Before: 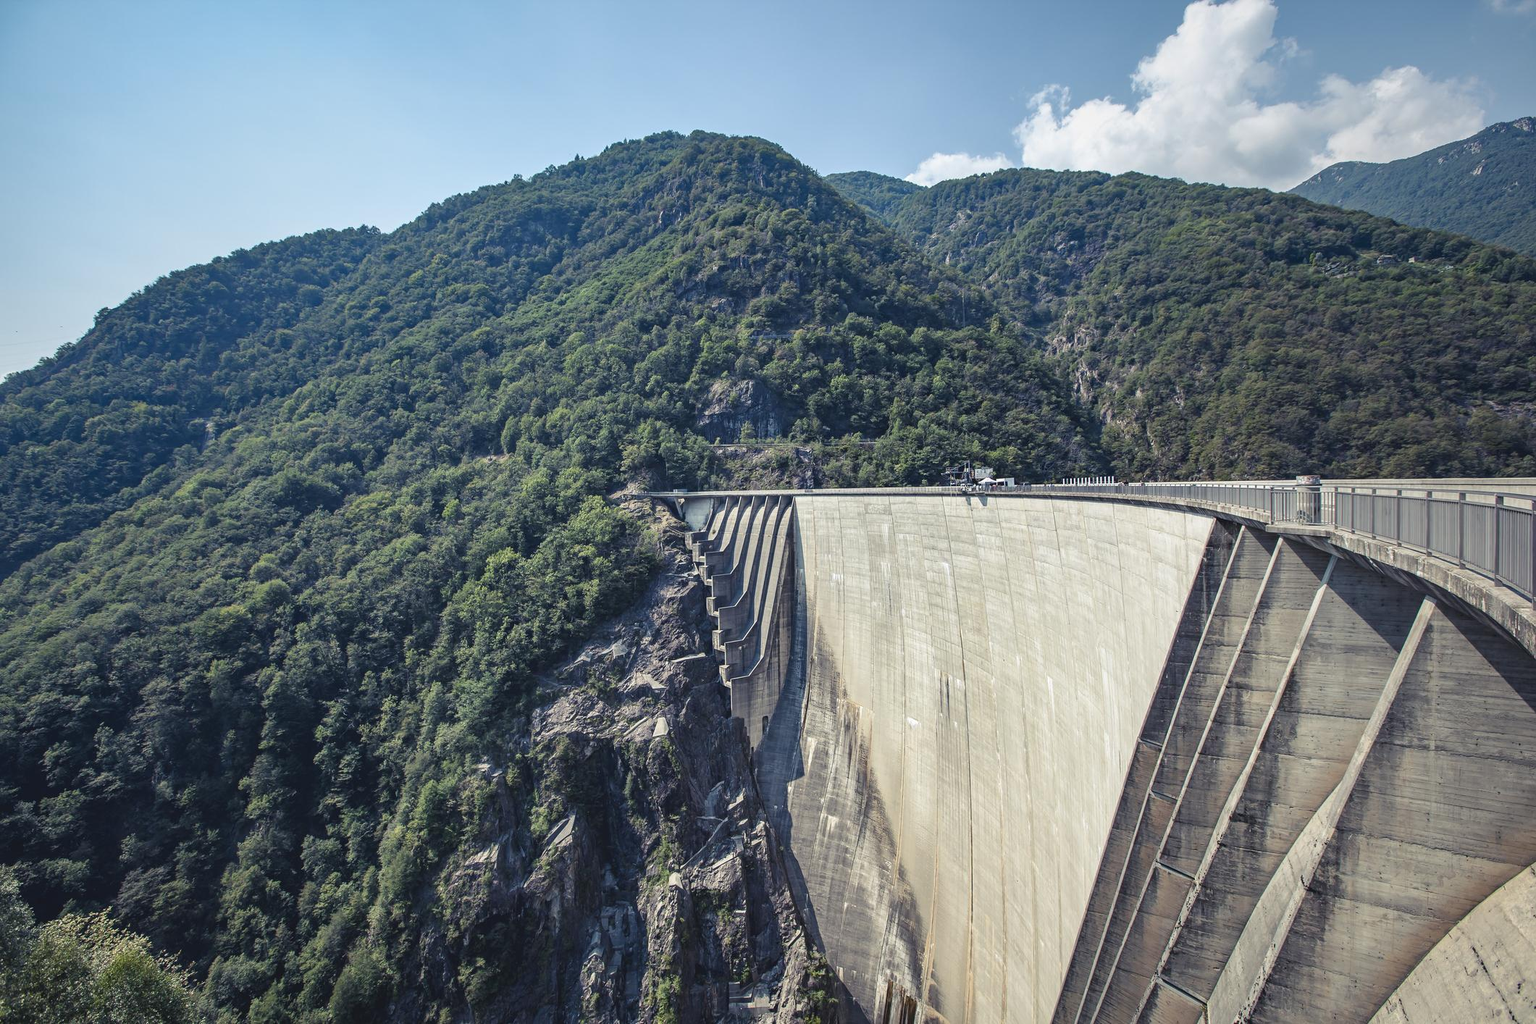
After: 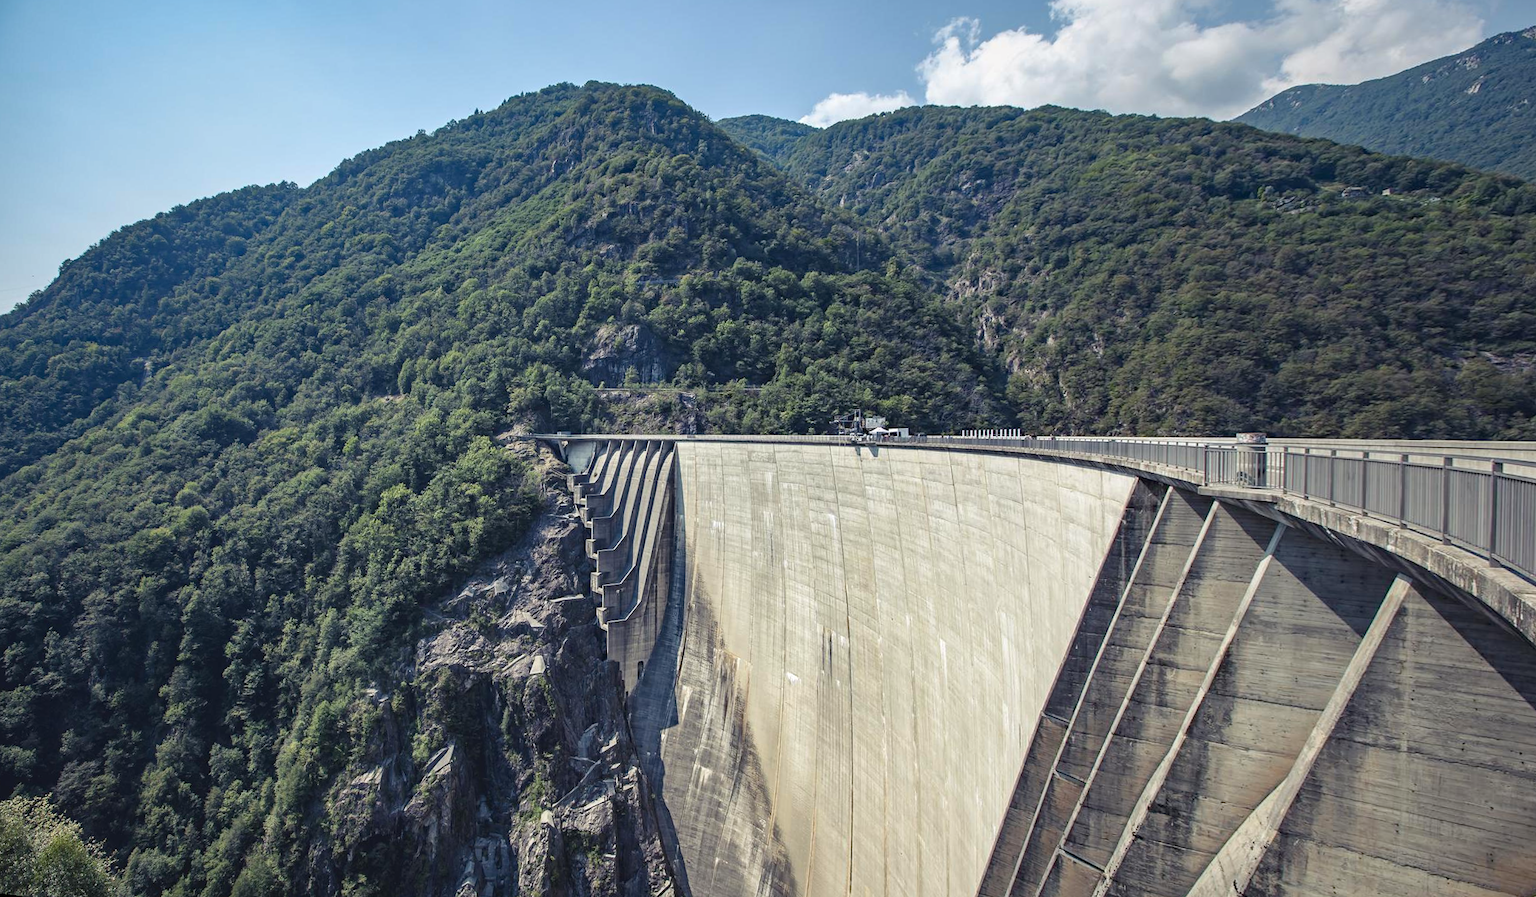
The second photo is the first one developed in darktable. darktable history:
rotate and perspective: rotation 1.69°, lens shift (vertical) -0.023, lens shift (horizontal) -0.291, crop left 0.025, crop right 0.988, crop top 0.092, crop bottom 0.842
haze removal: compatibility mode true, adaptive false
